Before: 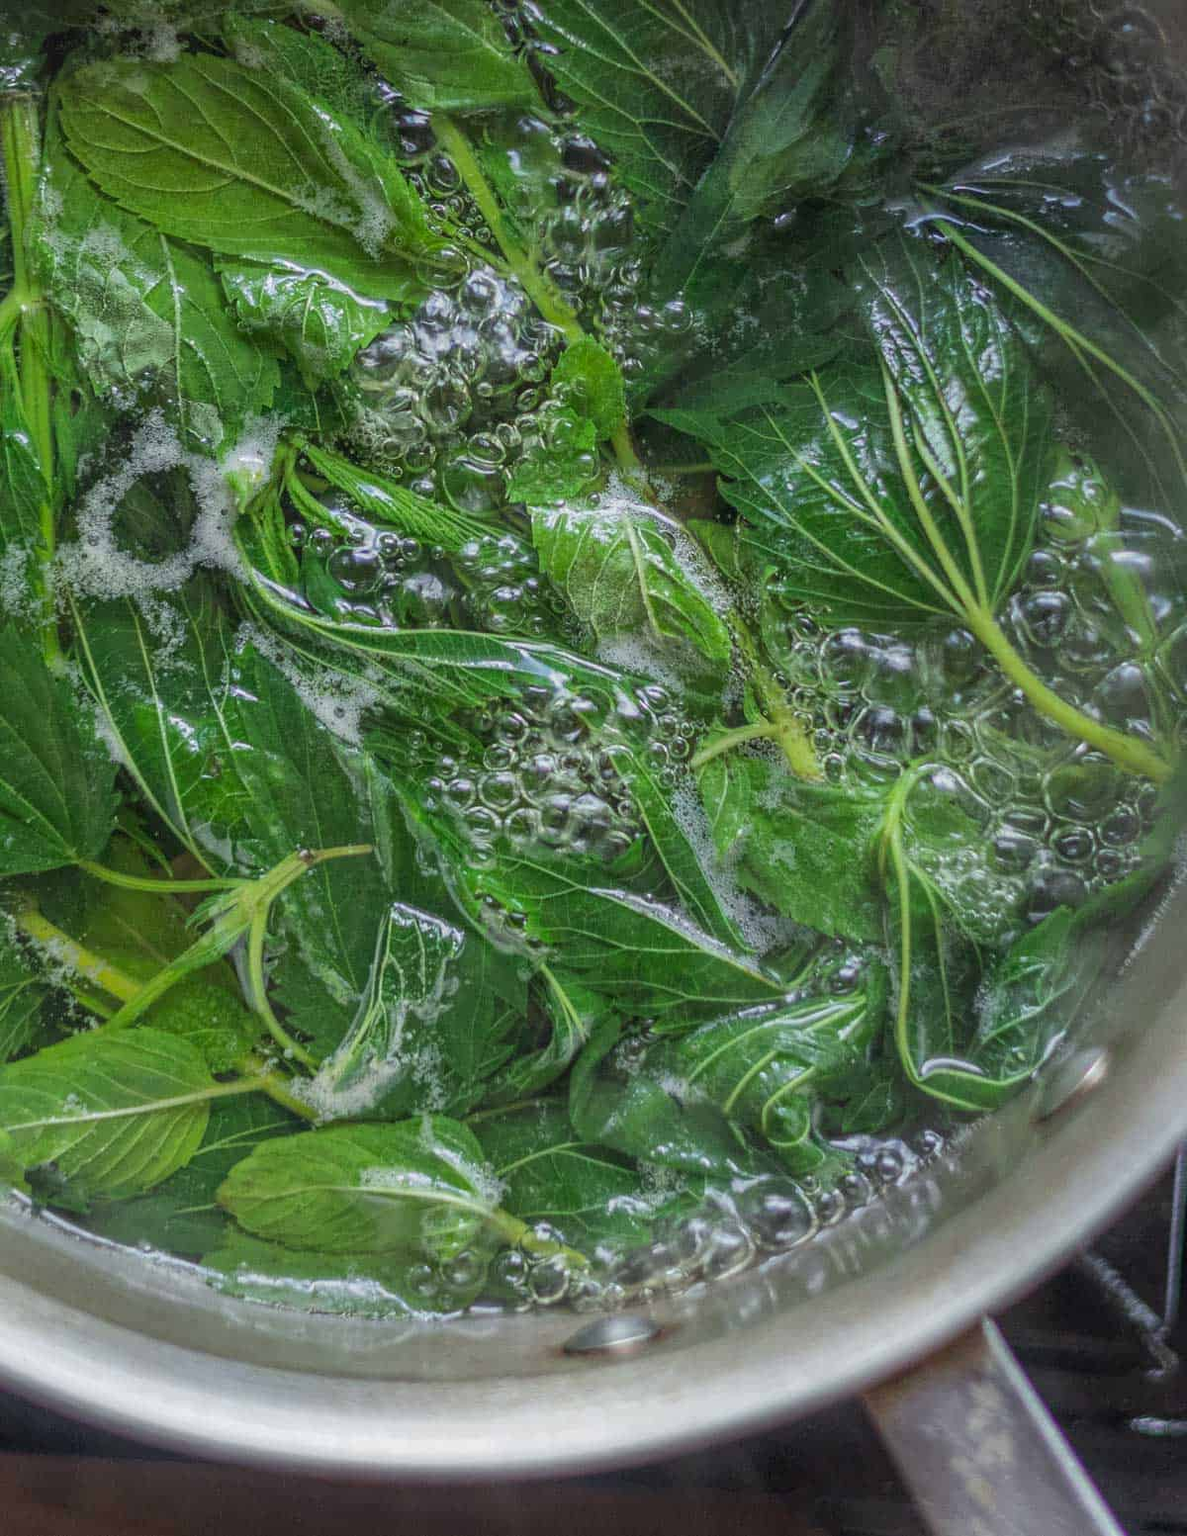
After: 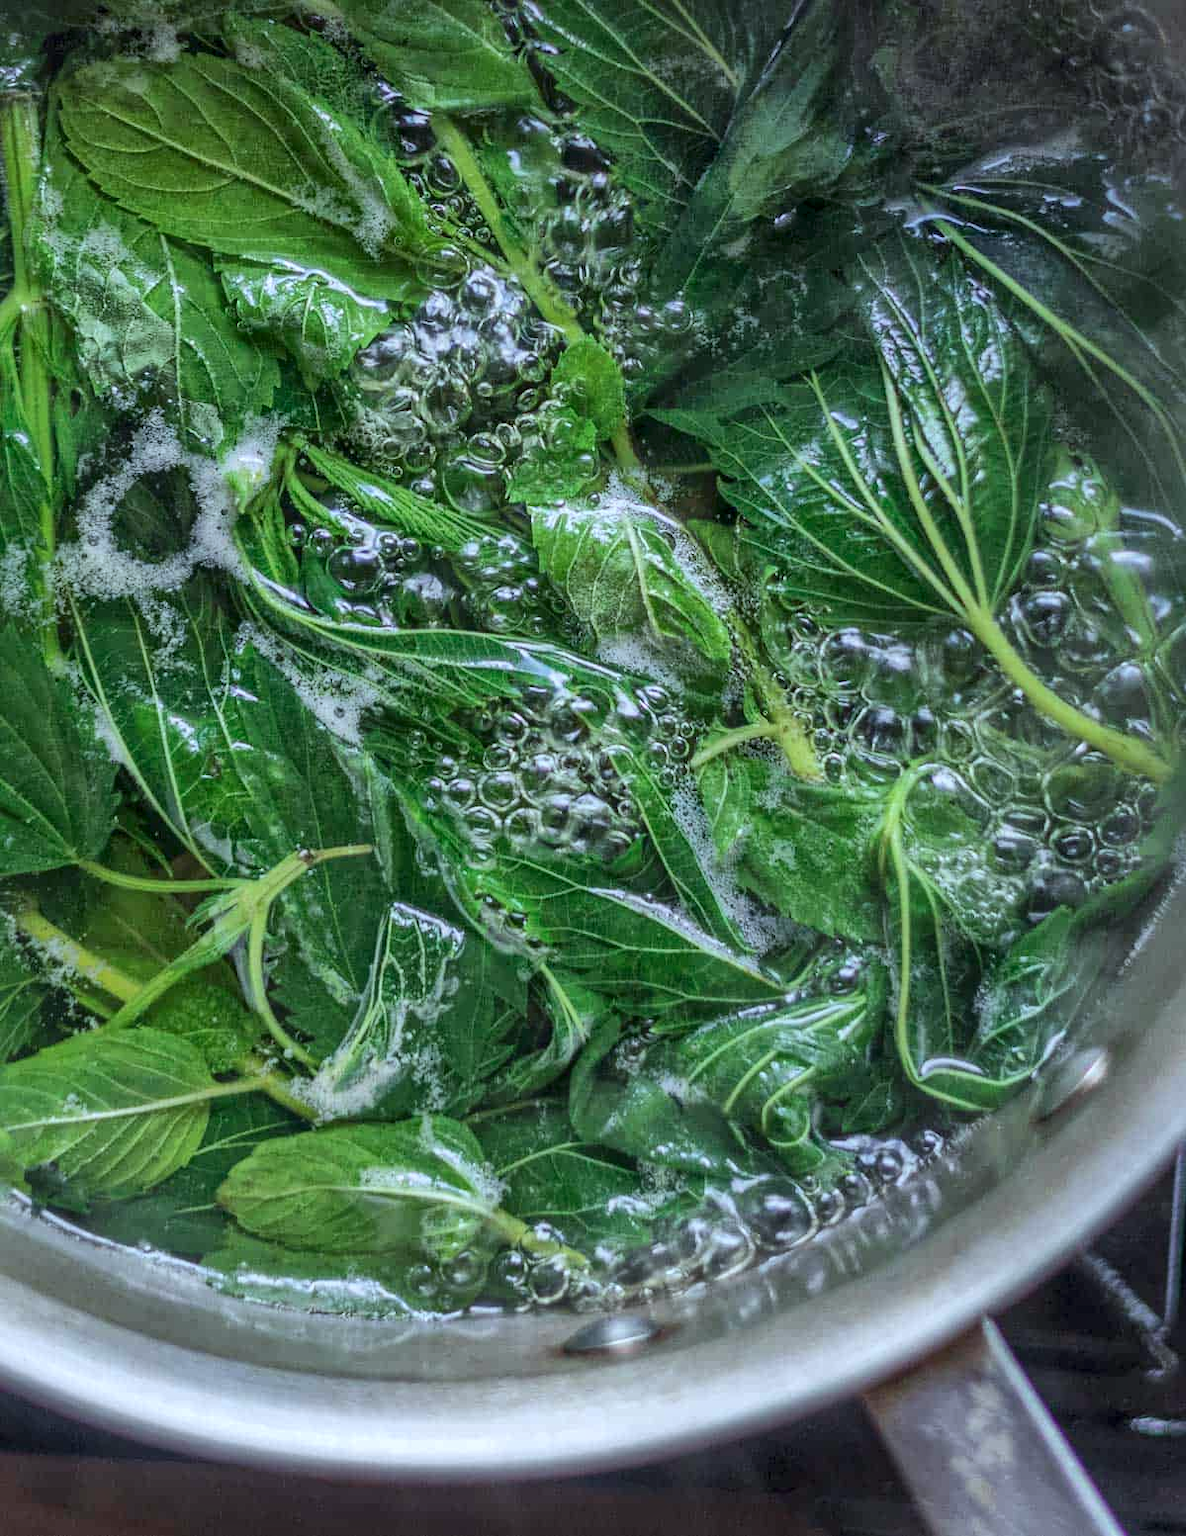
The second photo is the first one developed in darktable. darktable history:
tone equalizer: on, module defaults
fill light: on, module defaults
local contrast: mode bilateral grid, contrast 20, coarseness 50, detail 161%, midtone range 0.2
color calibration: x 0.367, y 0.376, temperature 4372.25 K
